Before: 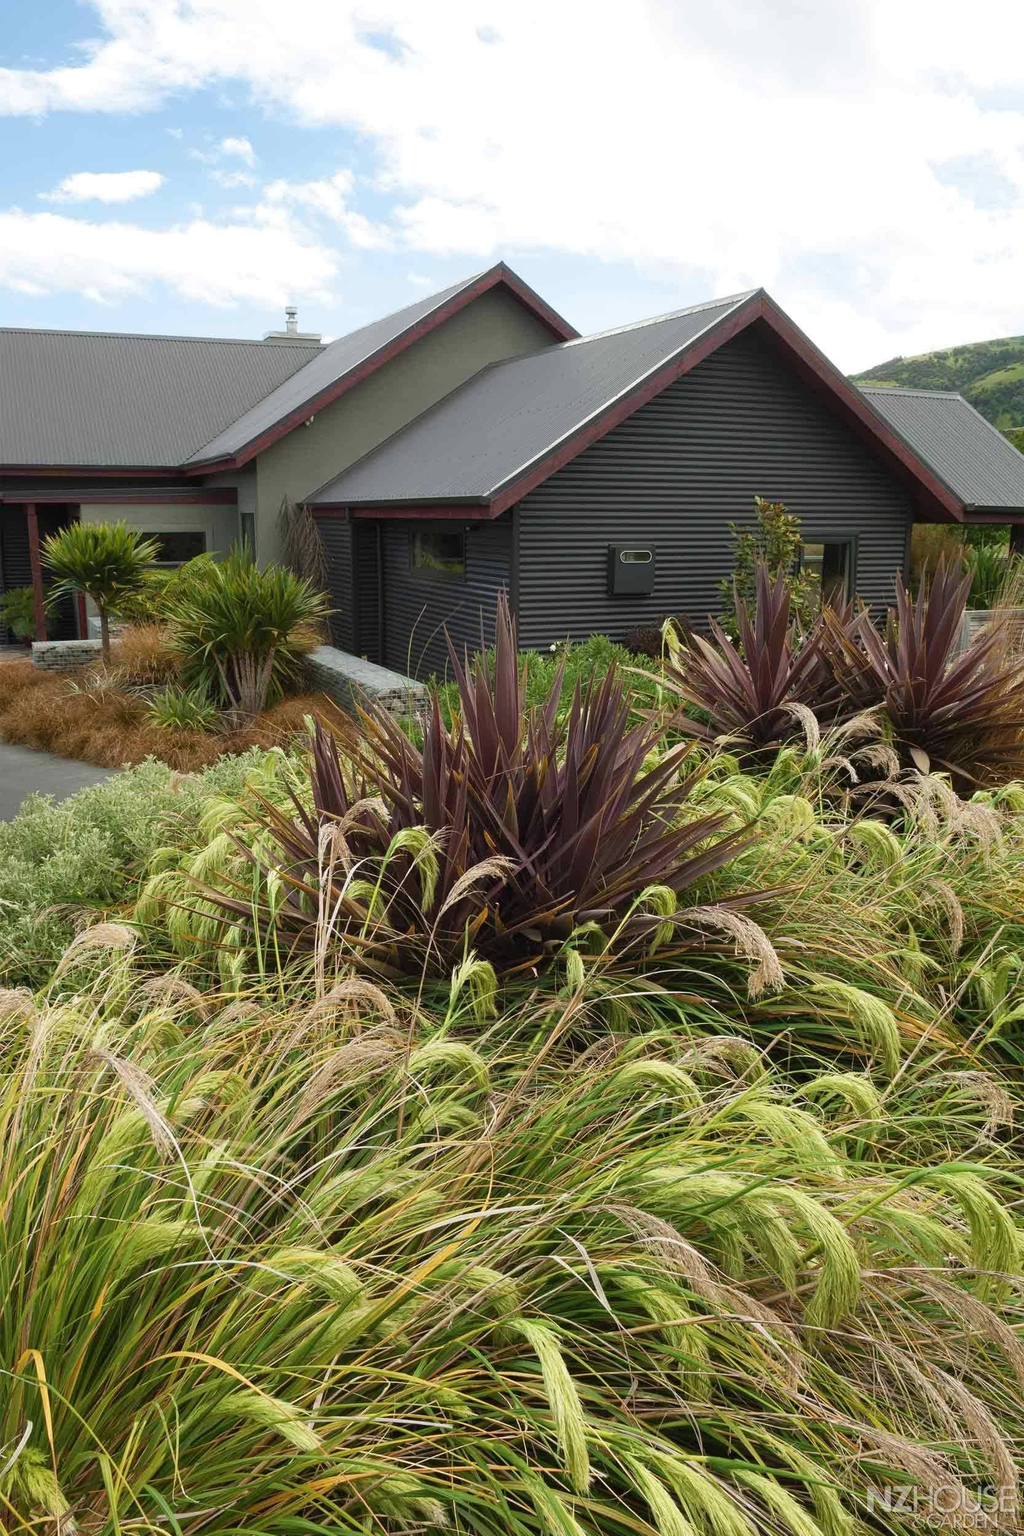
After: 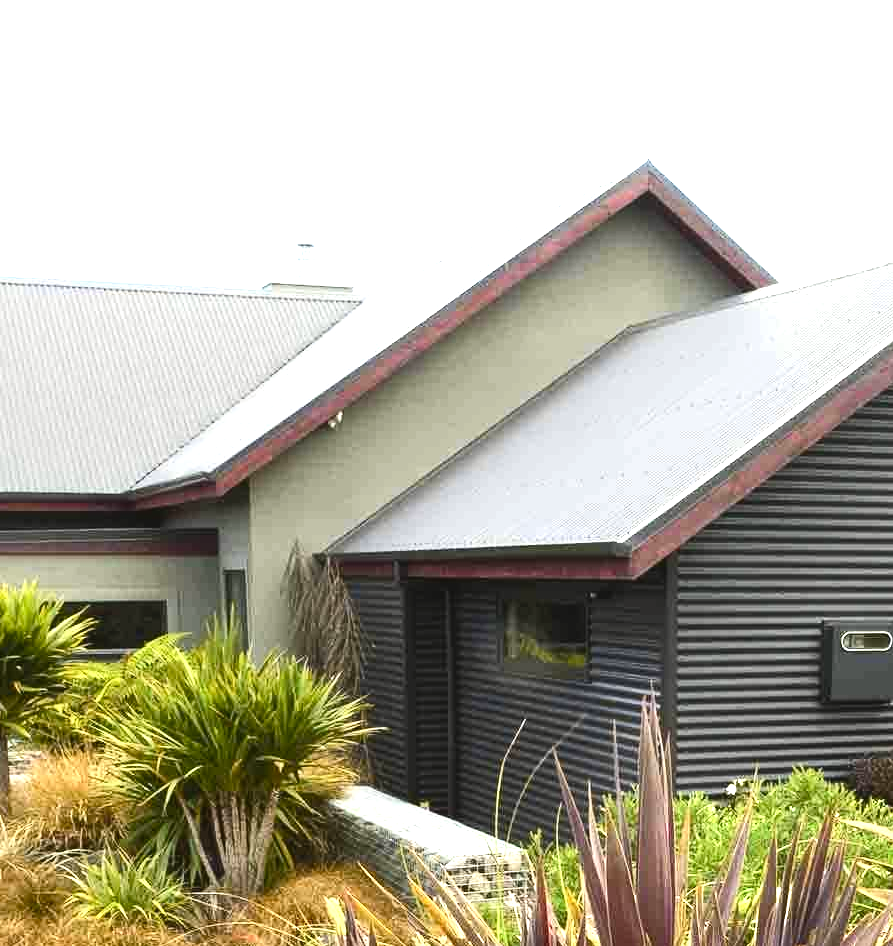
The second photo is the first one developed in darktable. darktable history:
tone curve: curves: ch0 [(0, 0.029) (0.071, 0.087) (0.223, 0.265) (0.447, 0.605) (0.654, 0.823) (0.861, 0.943) (1, 0.981)]; ch1 [(0, 0) (0.353, 0.344) (0.447, 0.449) (0.502, 0.501) (0.547, 0.54) (0.57, 0.582) (0.608, 0.608) (0.618, 0.631) (0.657, 0.699) (1, 1)]; ch2 [(0, 0) (0.34, 0.314) (0.456, 0.456) (0.5, 0.503) (0.528, 0.54) (0.557, 0.577) (0.589, 0.626) (1, 1)], color space Lab, independent channels, preserve colors none
crop: left 10.121%, top 10.631%, right 36.218%, bottom 51.526%
levels: levels [0, 0.394, 0.787]
